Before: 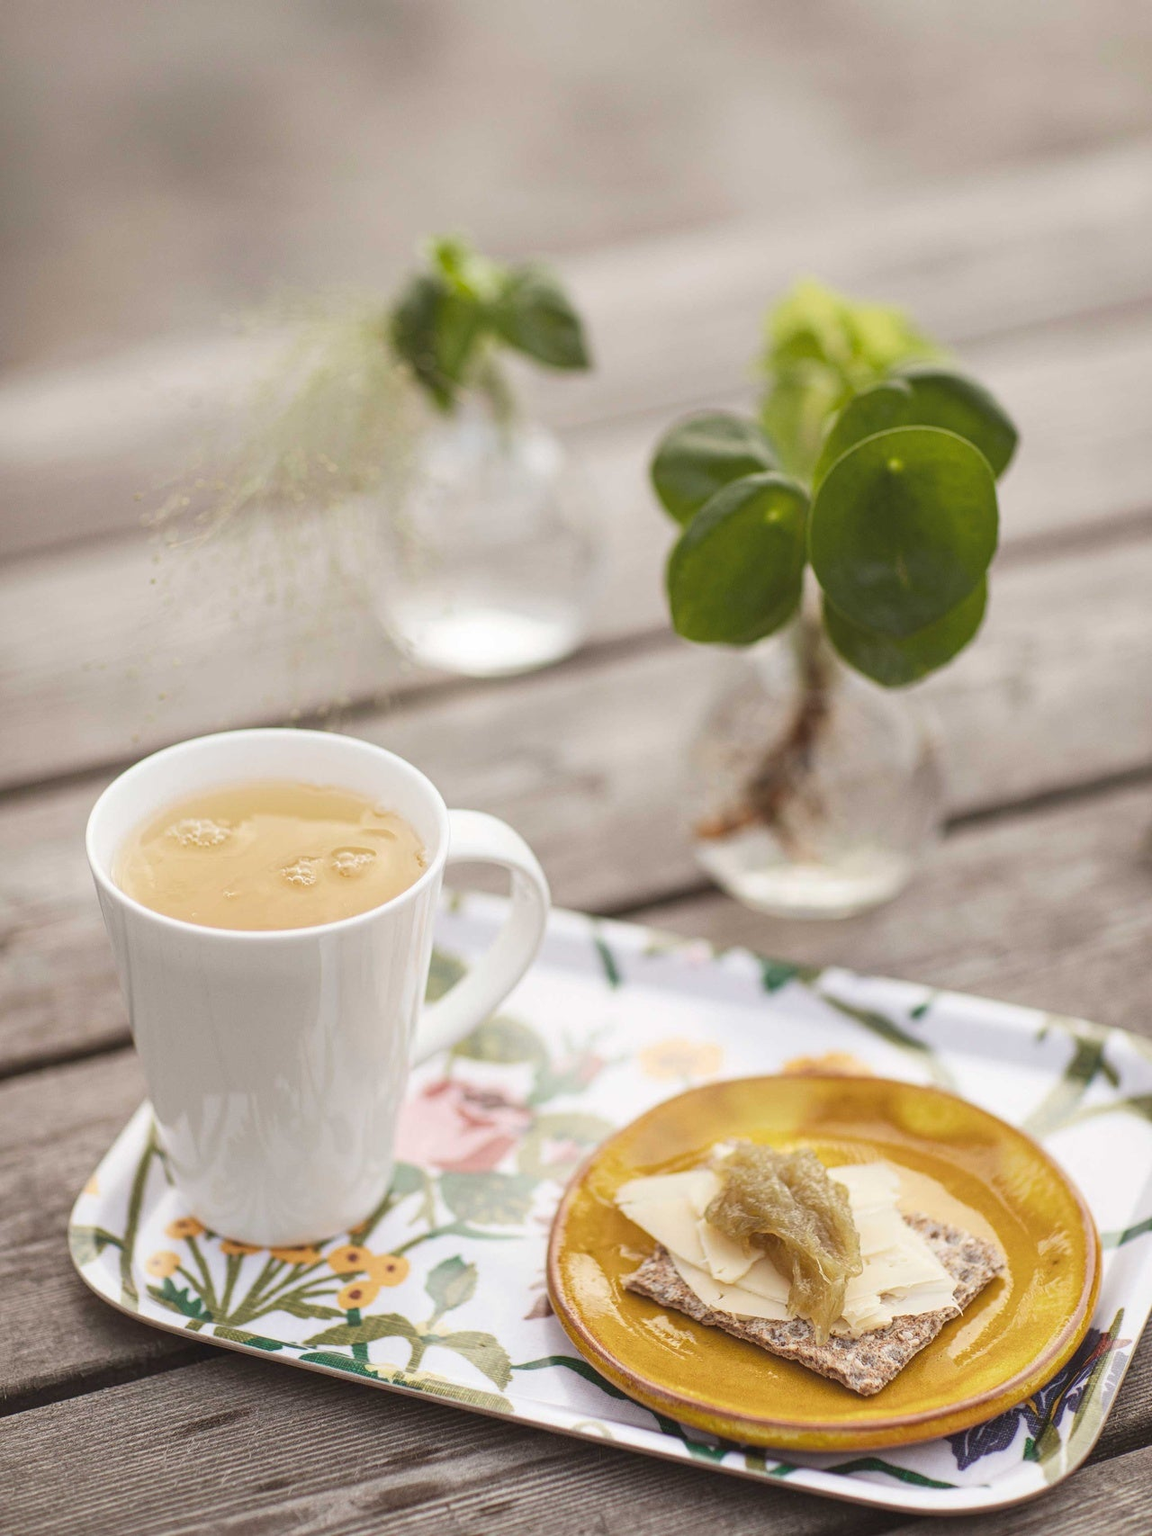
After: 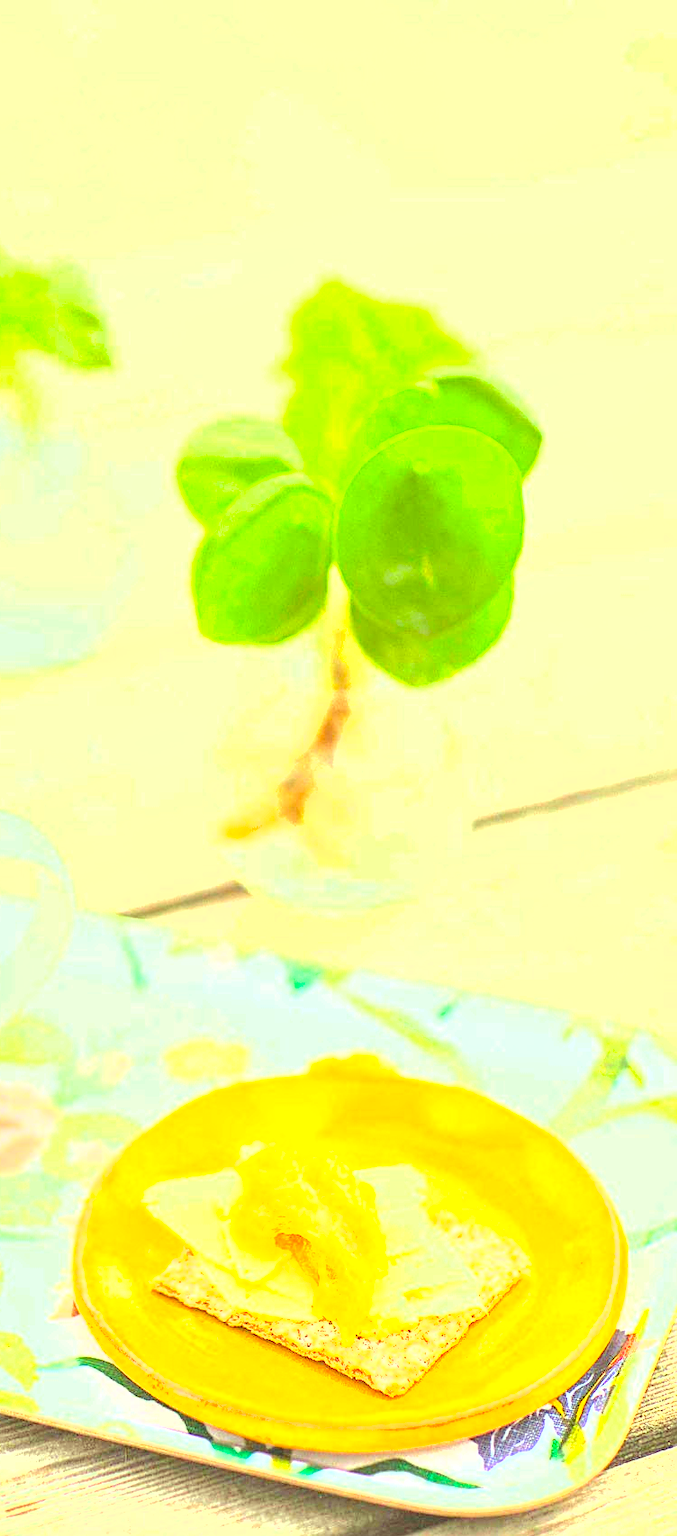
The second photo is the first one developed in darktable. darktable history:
tone equalizer: -8 EV -0.388 EV, -7 EV -0.361 EV, -6 EV -0.35 EV, -5 EV -0.218 EV, -3 EV 0.197 EV, -2 EV 0.342 EV, -1 EV 0.404 EV, +0 EV 0.414 EV
color correction: highlights a* -10.89, highlights b* 9.89, saturation 1.72
crop: left 41.2%
sharpen: on, module defaults
shadows and highlights: shadows 25.99, highlights -24.35
tone curve: curves: ch0 [(0, 0) (0.003, 0.019) (0.011, 0.022) (0.025, 0.029) (0.044, 0.041) (0.069, 0.06) (0.1, 0.09) (0.136, 0.123) (0.177, 0.163) (0.224, 0.206) (0.277, 0.268) (0.335, 0.35) (0.399, 0.436) (0.468, 0.526) (0.543, 0.624) (0.623, 0.713) (0.709, 0.779) (0.801, 0.845) (0.898, 0.912) (1, 1)], color space Lab, independent channels, preserve colors none
exposure: black level correction 0.001, exposure 2.616 EV, compensate highlight preservation false
